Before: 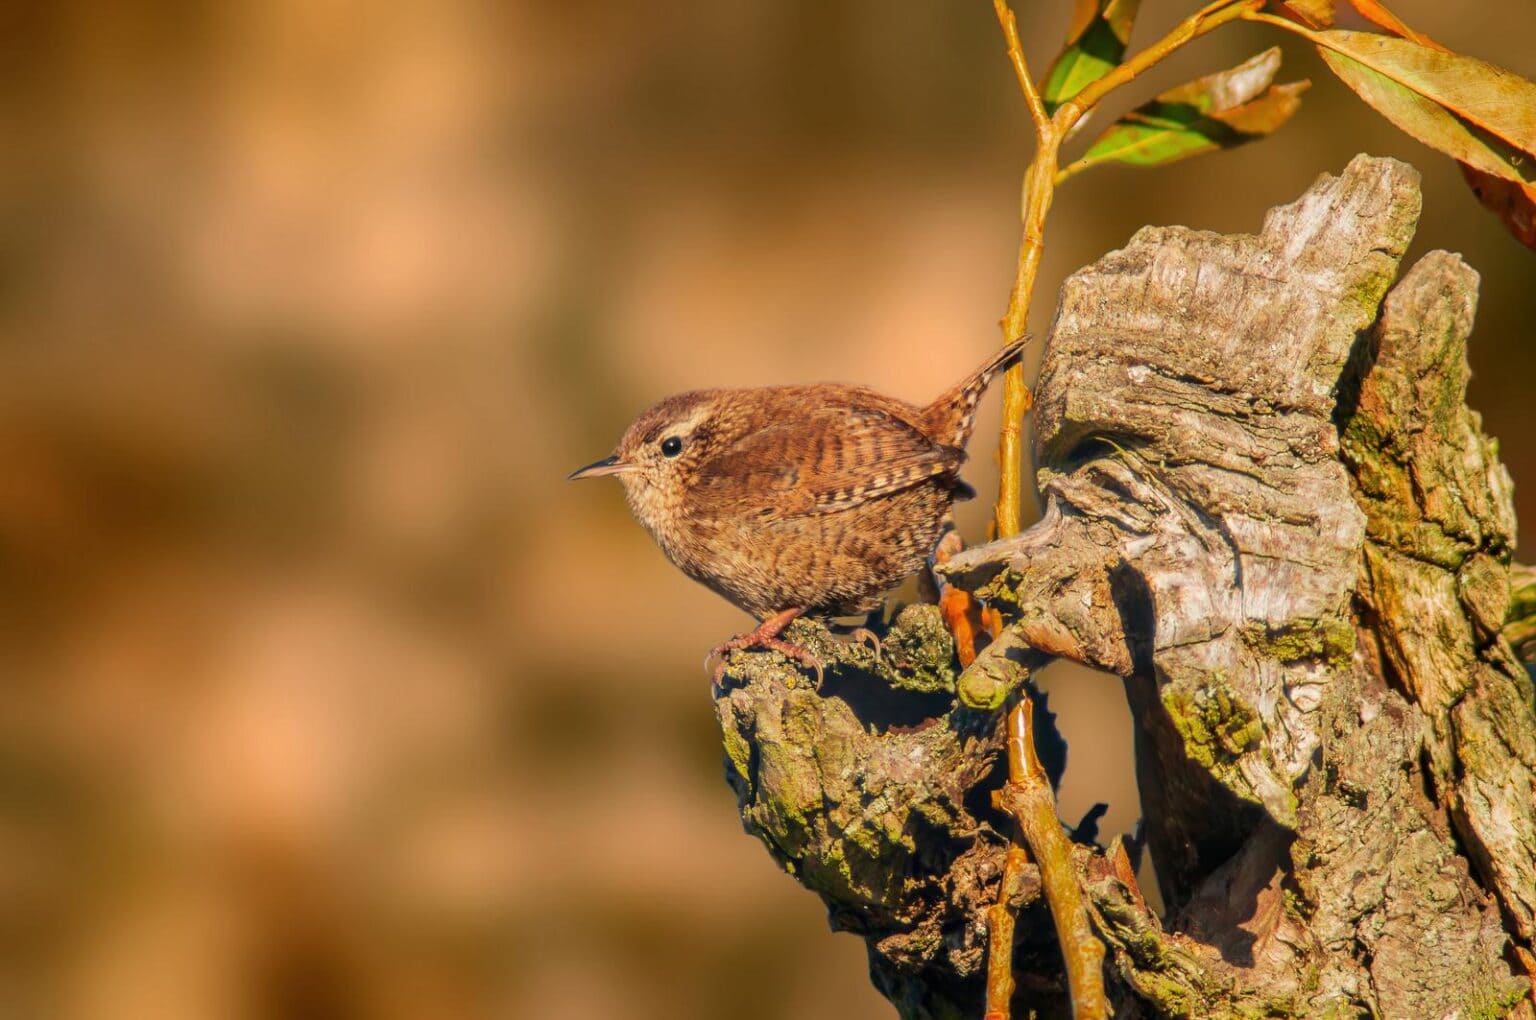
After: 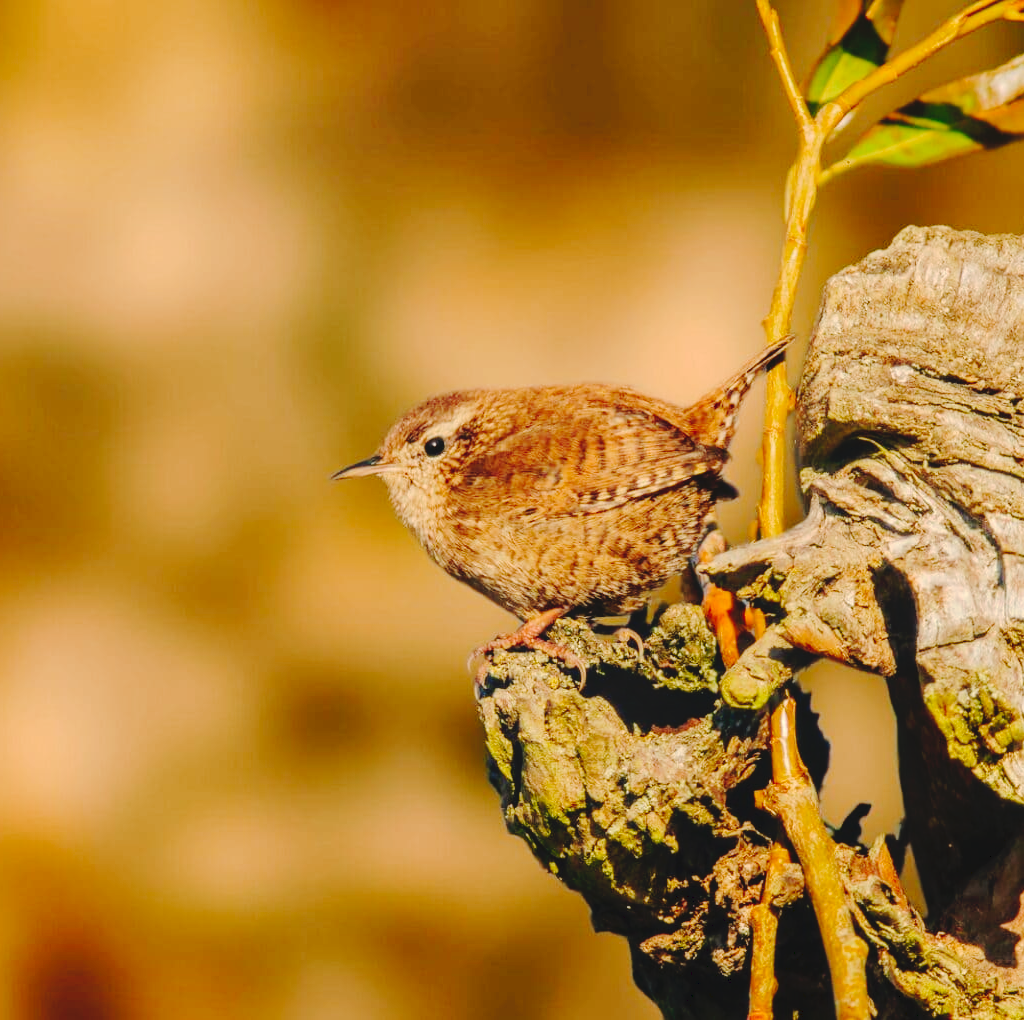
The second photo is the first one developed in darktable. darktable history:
crop and rotate: left 15.446%, right 17.836%
tone curve: curves: ch0 [(0, 0) (0.003, 0.058) (0.011, 0.061) (0.025, 0.065) (0.044, 0.076) (0.069, 0.083) (0.1, 0.09) (0.136, 0.102) (0.177, 0.145) (0.224, 0.196) (0.277, 0.278) (0.335, 0.375) (0.399, 0.486) (0.468, 0.578) (0.543, 0.651) (0.623, 0.717) (0.709, 0.783) (0.801, 0.838) (0.898, 0.91) (1, 1)], preserve colors none
white balance: red 1.029, blue 0.92
